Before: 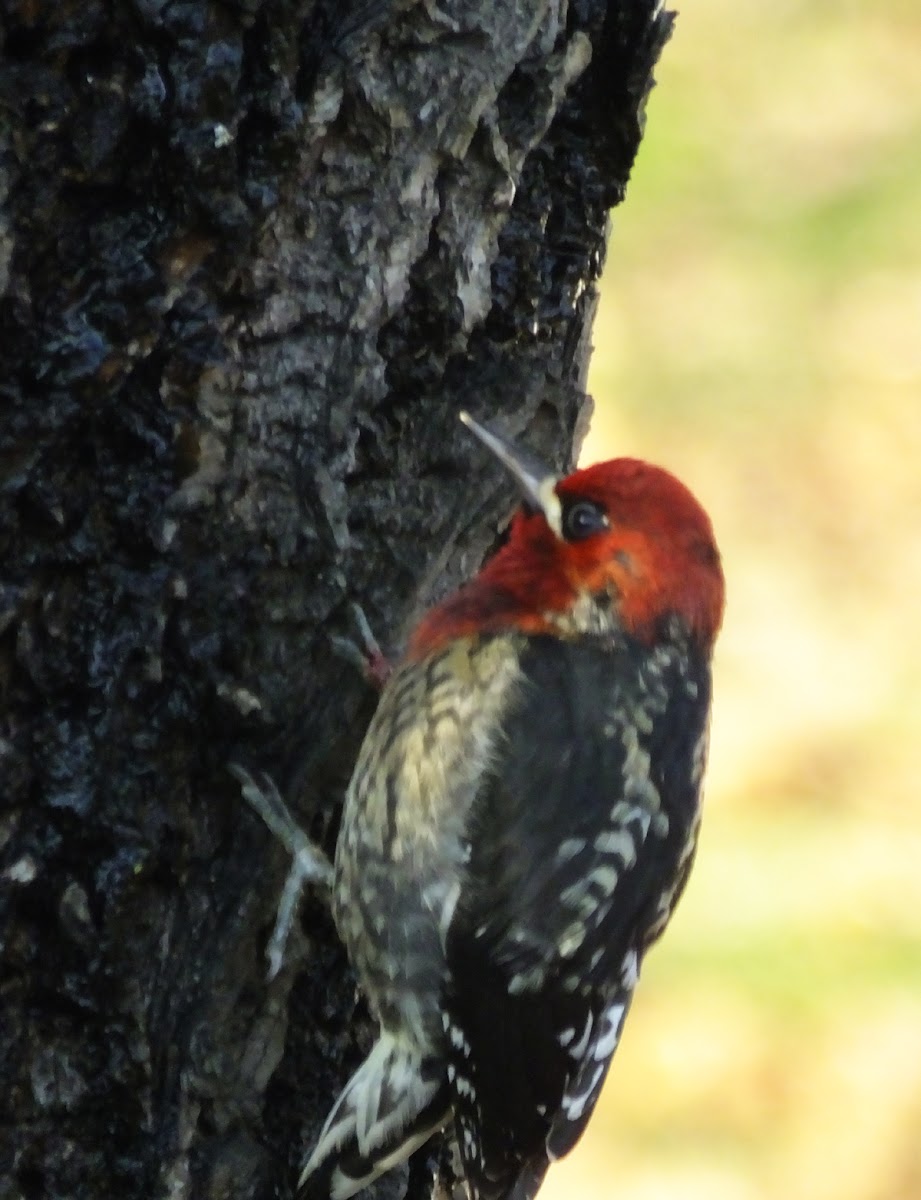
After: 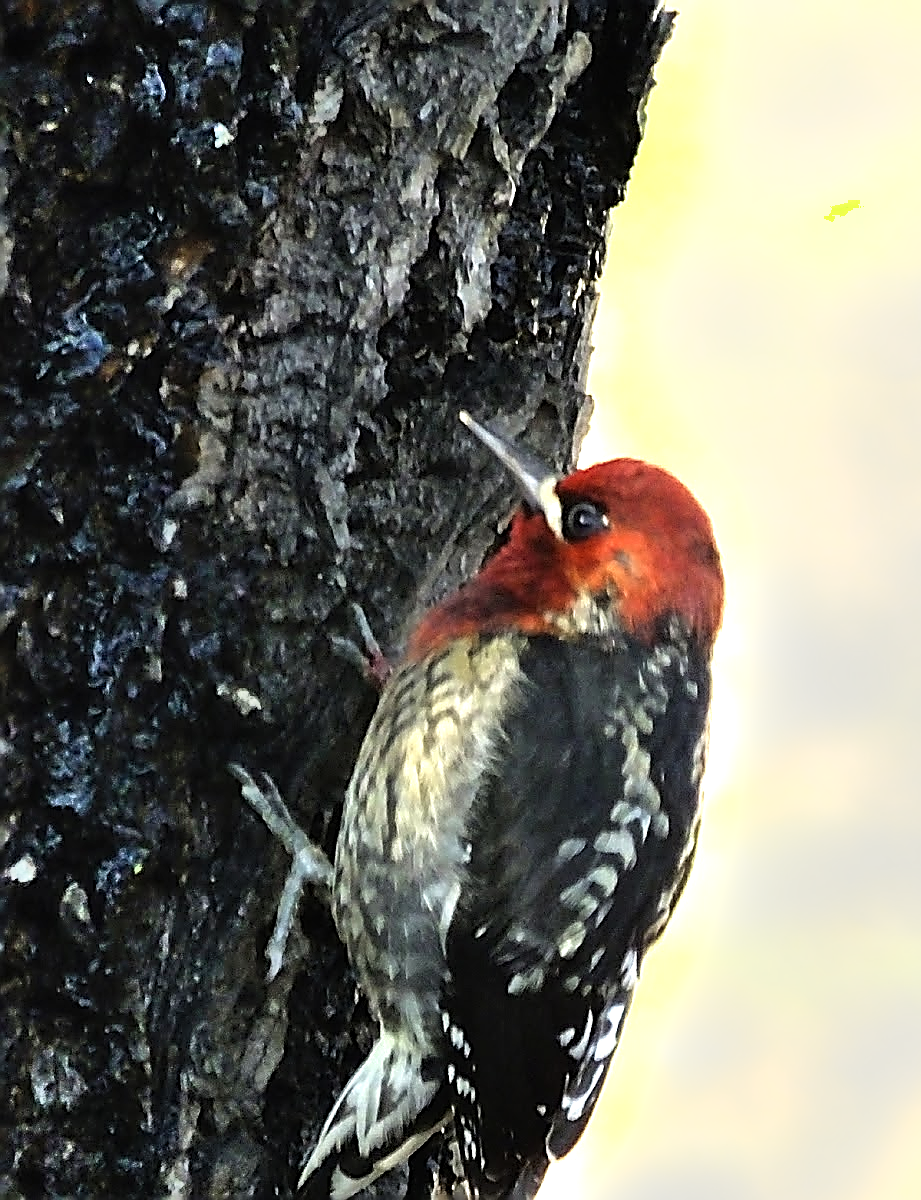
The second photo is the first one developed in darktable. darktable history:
sharpen: amount 1.996
shadows and highlights: radius 45.45, white point adjustment 6.56, compress 80.08%, soften with gaussian
tone equalizer: -8 EV -0.764 EV, -7 EV -0.68 EV, -6 EV -0.571 EV, -5 EV -0.408 EV, -3 EV 0.397 EV, -2 EV 0.6 EV, -1 EV 0.676 EV, +0 EV 0.775 EV
